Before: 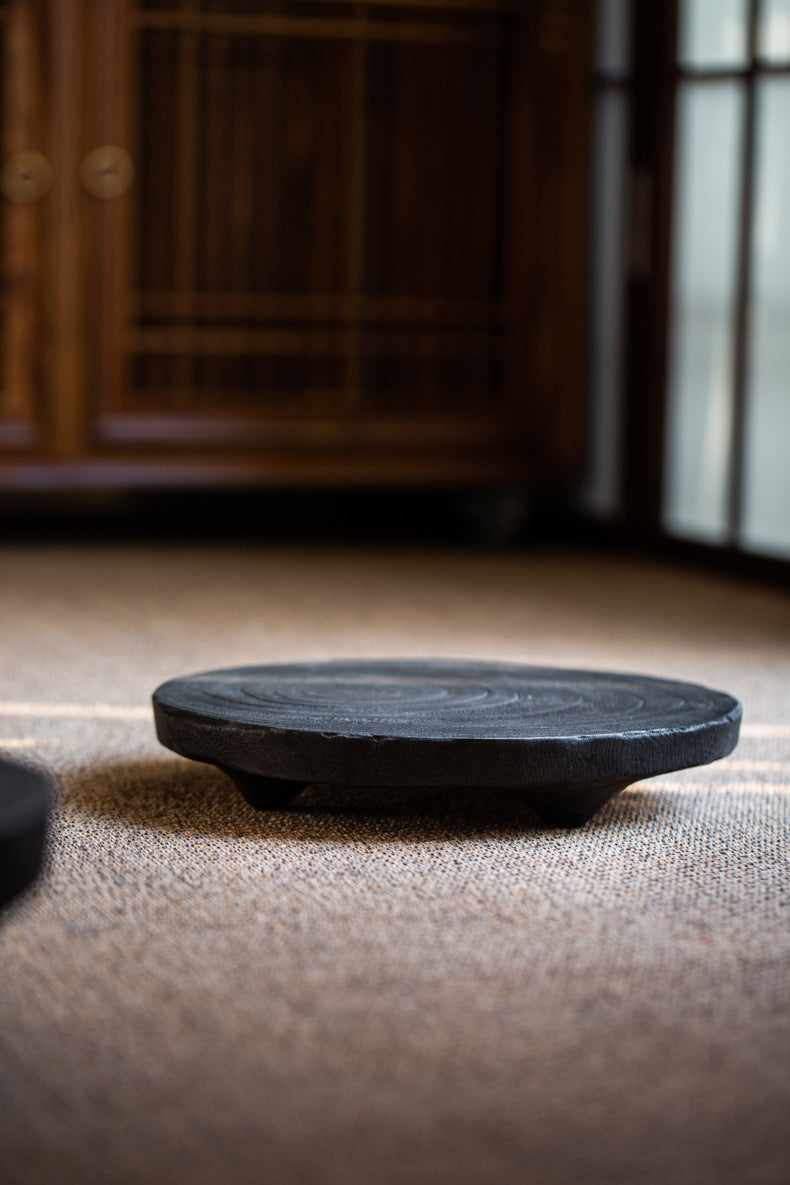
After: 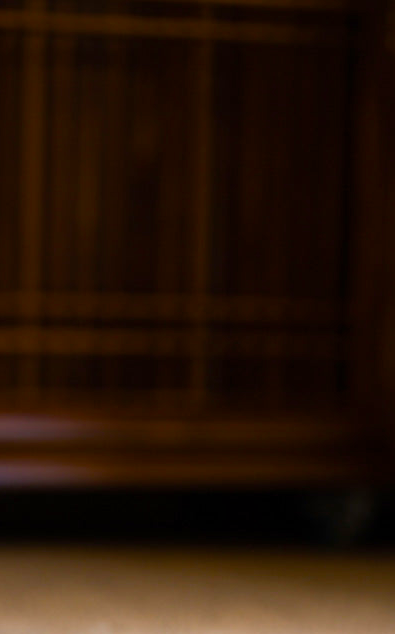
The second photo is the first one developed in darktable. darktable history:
crop: left 19.556%, right 30.401%, bottom 46.458%
color balance rgb: linear chroma grading › global chroma 15%, perceptual saturation grading › global saturation 30%
